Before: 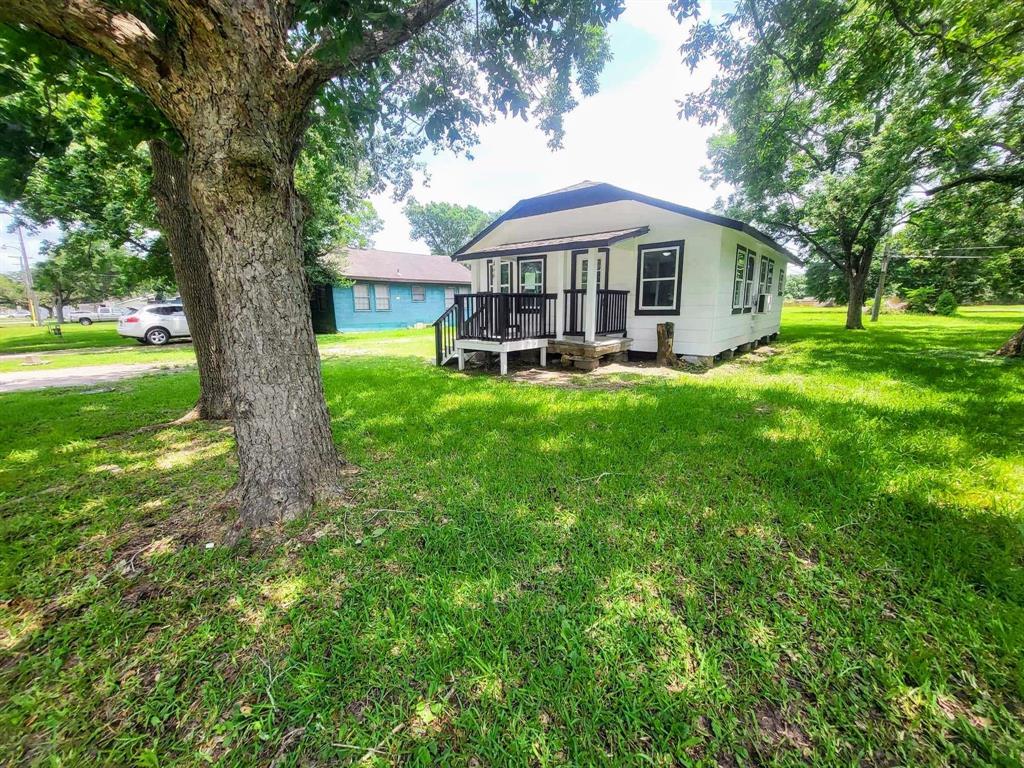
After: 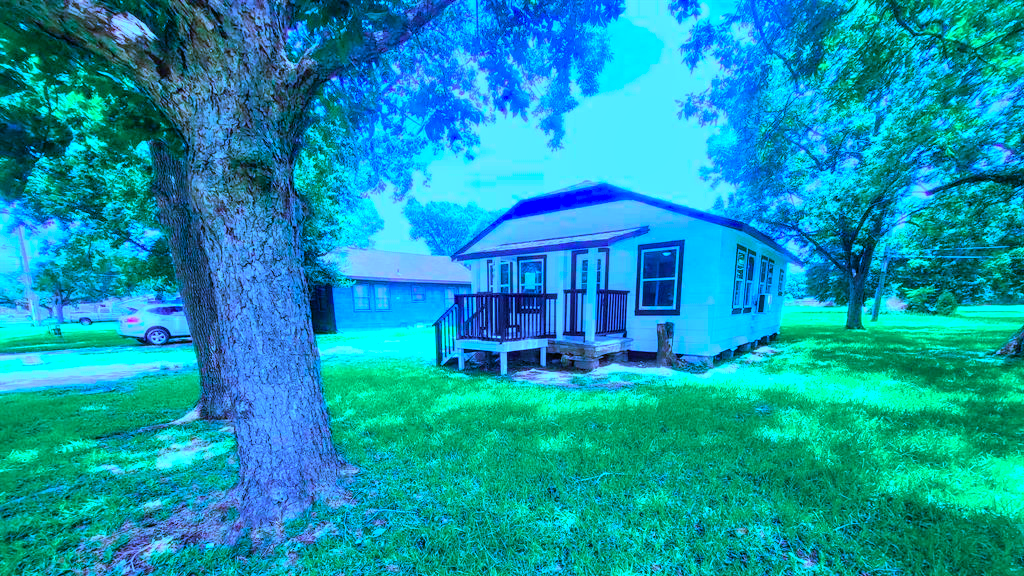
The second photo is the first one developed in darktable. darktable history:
color calibration: output R [0.948, 0.091, -0.04, 0], output G [-0.3, 1.384, -0.085, 0], output B [-0.108, 0.061, 1.08, 0], illuminant as shot in camera, x 0.484, y 0.43, temperature 2405.29 K
crop: bottom 24.988%
contrast brightness saturation: contrast 0.07, brightness 0.08, saturation 0.18
shadows and highlights: radius 171.16, shadows 27, white point adjustment 3.13, highlights -67.95, soften with gaussian
tone equalizer: on, module defaults
